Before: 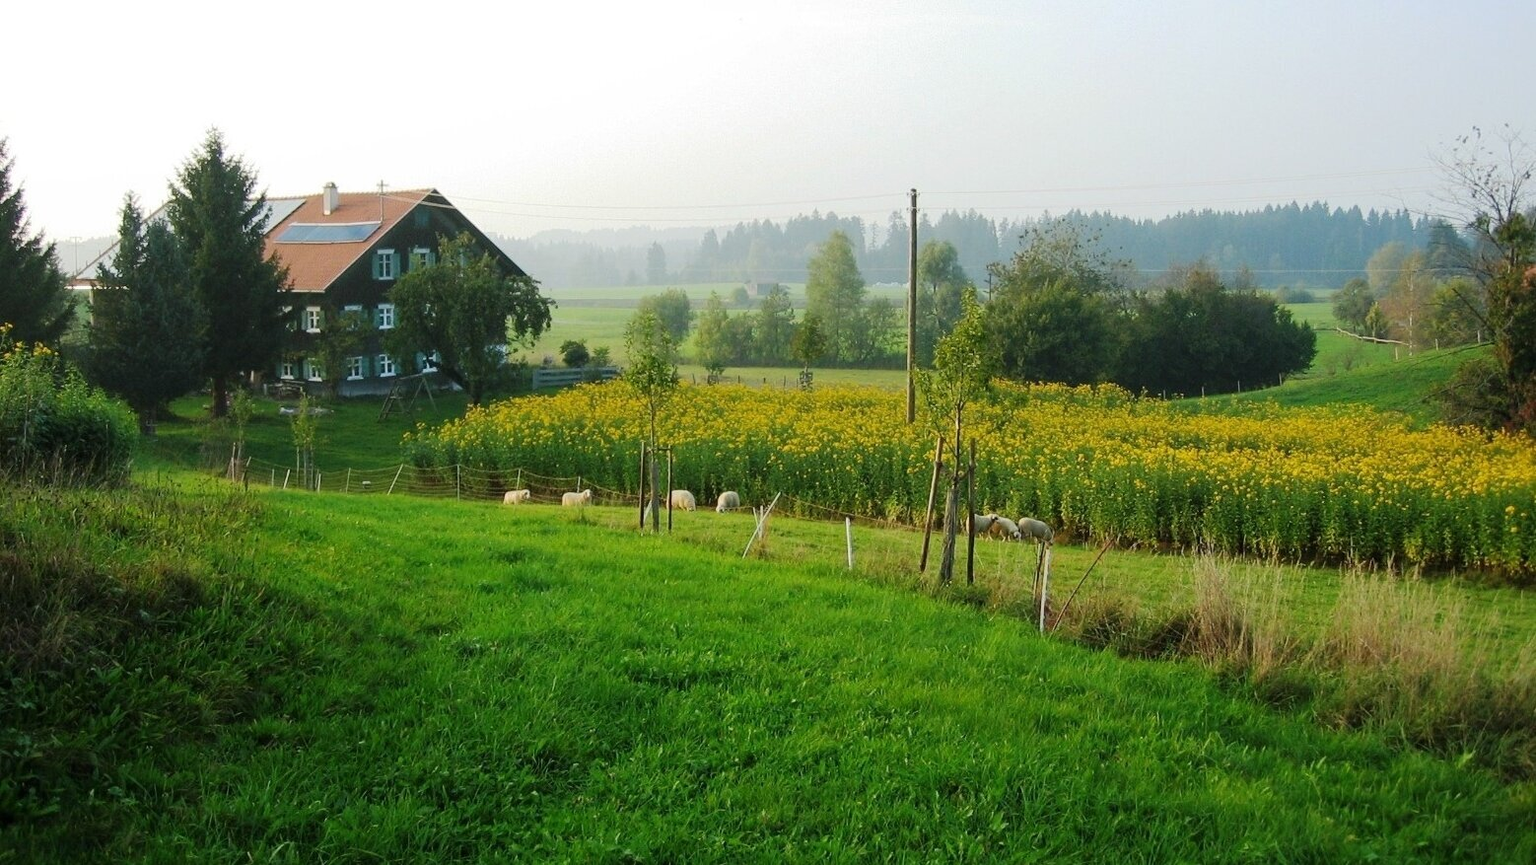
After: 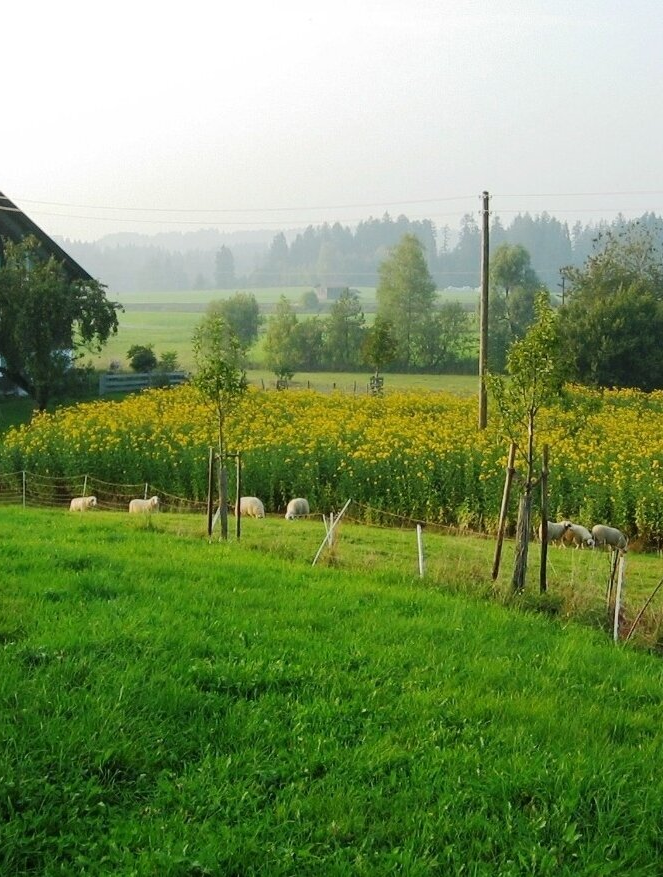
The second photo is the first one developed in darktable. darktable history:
crop: left 28.31%, right 29.129%
